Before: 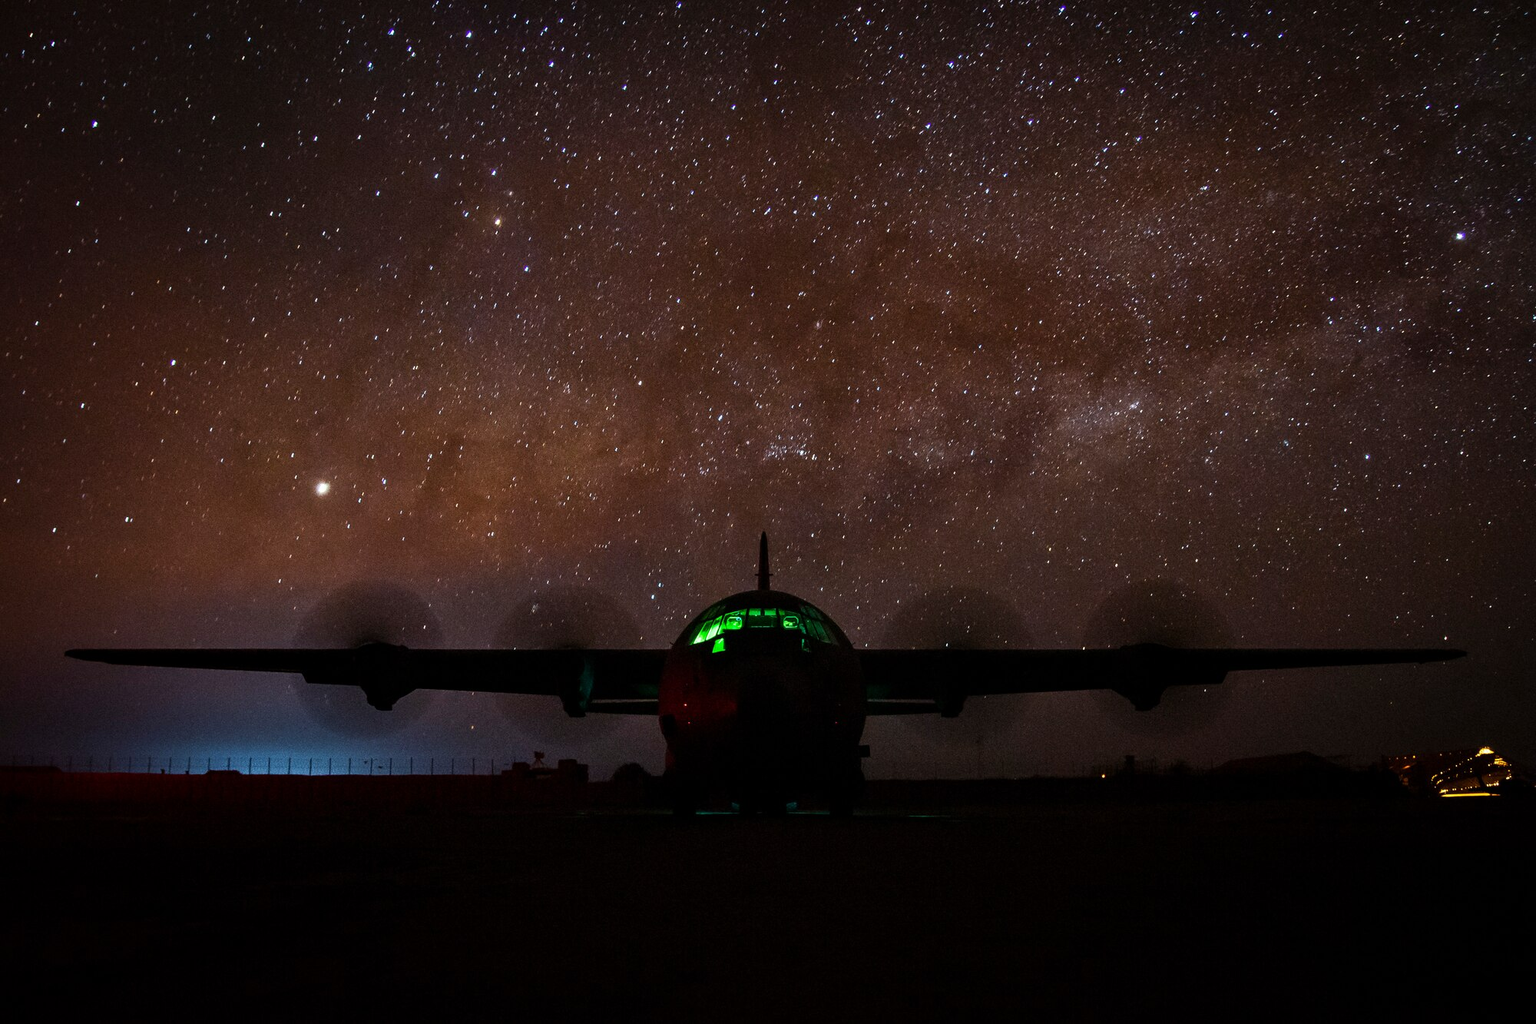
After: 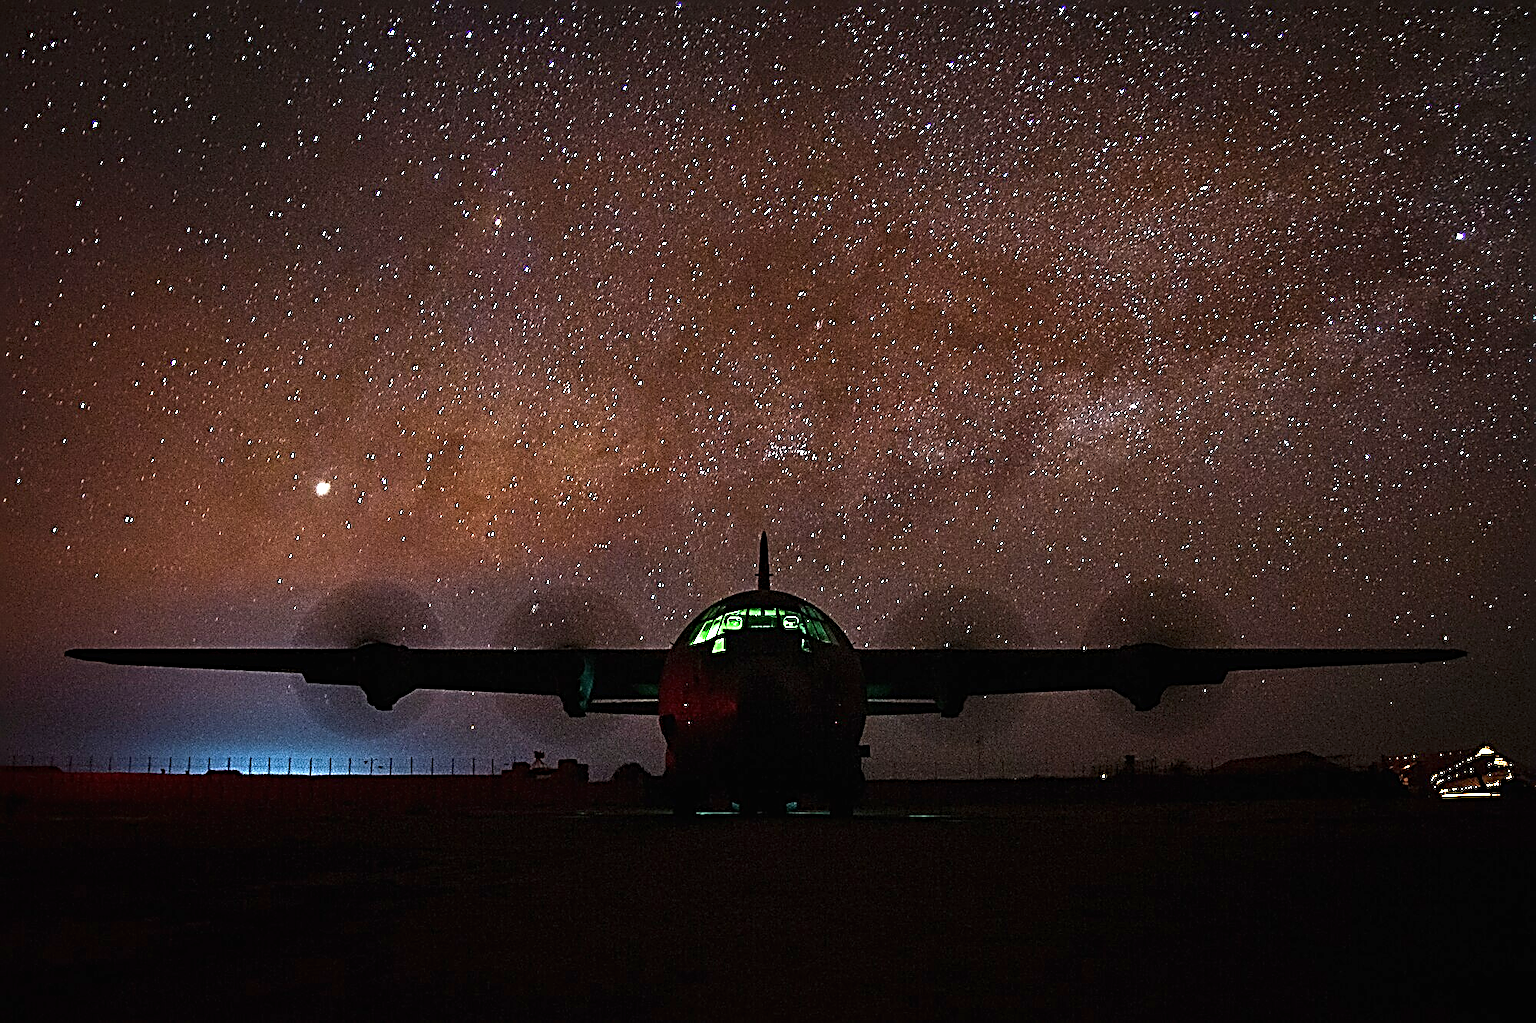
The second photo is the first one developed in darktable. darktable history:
exposure: black level correction 0, exposure 0.902 EV, compensate exposure bias true, compensate highlight preservation false
sharpen: radius 3.173, amount 1.715
